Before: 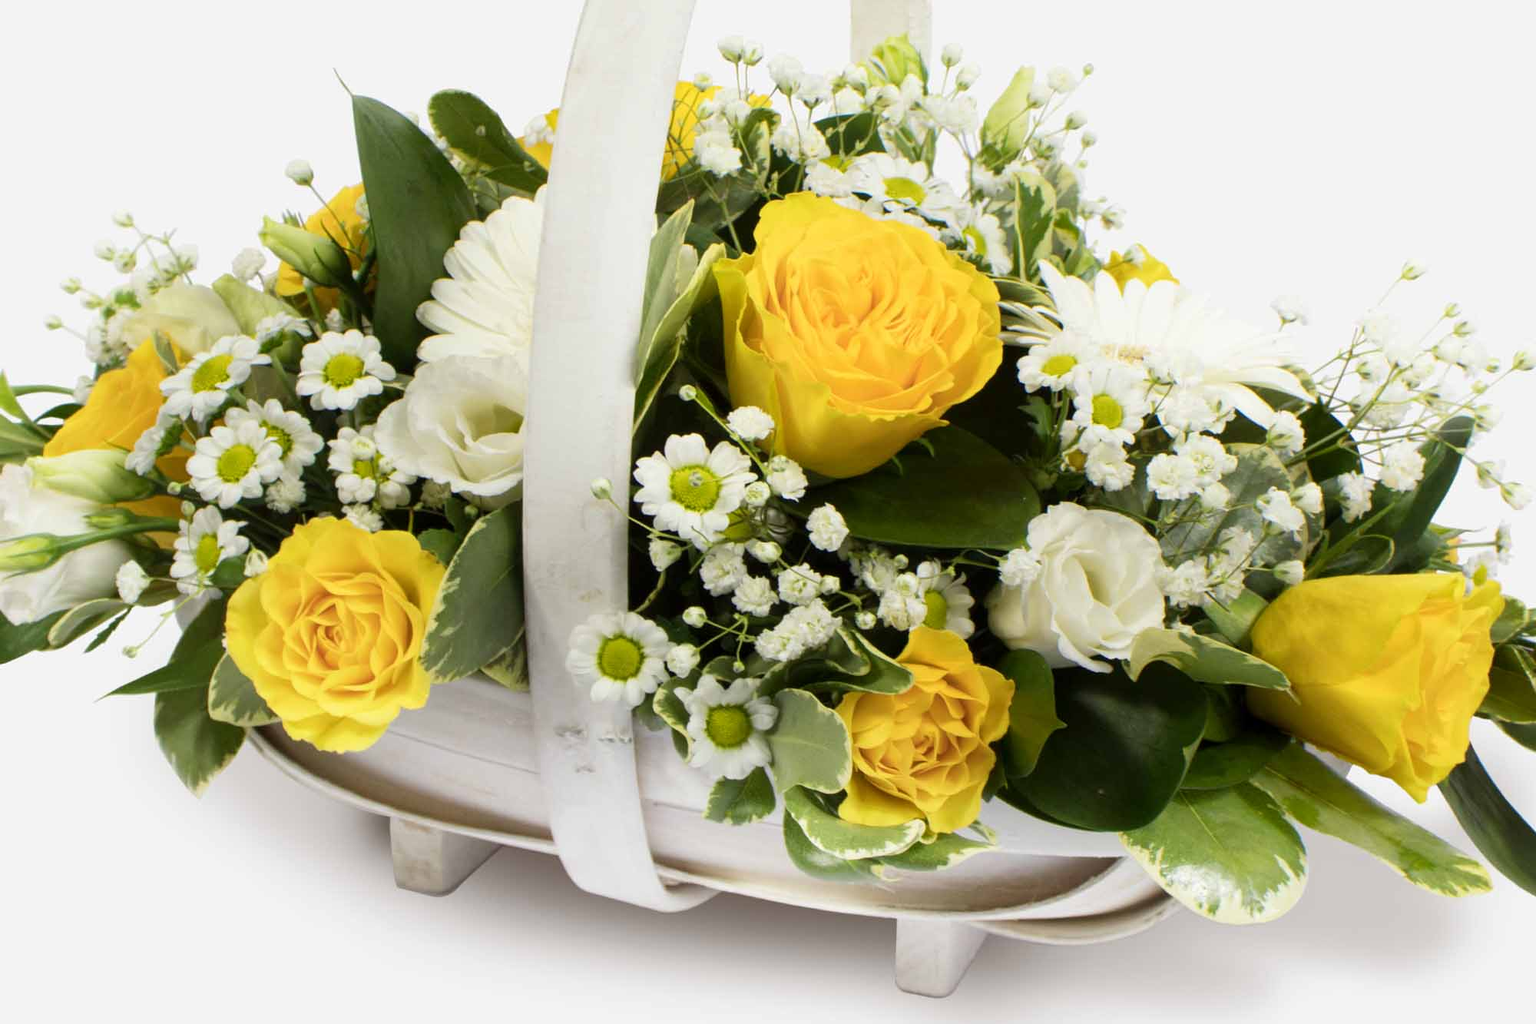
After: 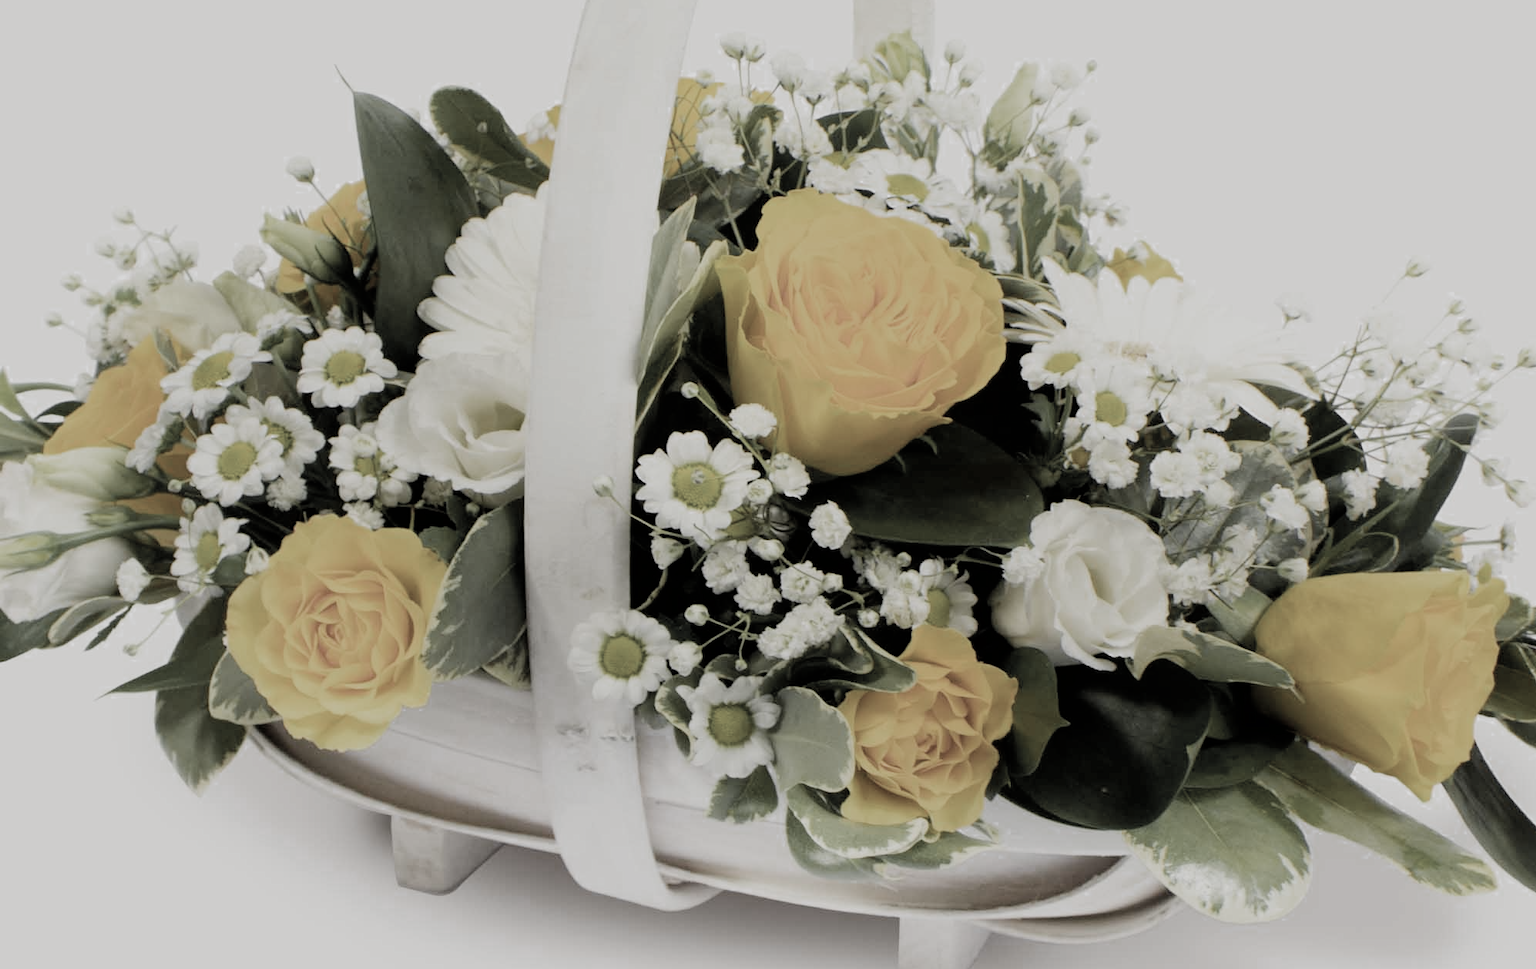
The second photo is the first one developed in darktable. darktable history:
white balance: red 1.009, blue 0.985
crop: top 0.448%, right 0.264%, bottom 5.045%
color zones: curves: ch0 [(0, 0.613) (0.01, 0.613) (0.245, 0.448) (0.498, 0.529) (0.642, 0.665) (0.879, 0.777) (0.99, 0.613)]; ch1 [(0, 0.035) (0.121, 0.189) (0.259, 0.197) (0.415, 0.061) (0.589, 0.022) (0.732, 0.022) (0.857, 0.026) (0.991, 0.053)]
filmic rgb: black relative exposure -6.68 EV, white relative exposure 4.56 EV, hardness 3.25
